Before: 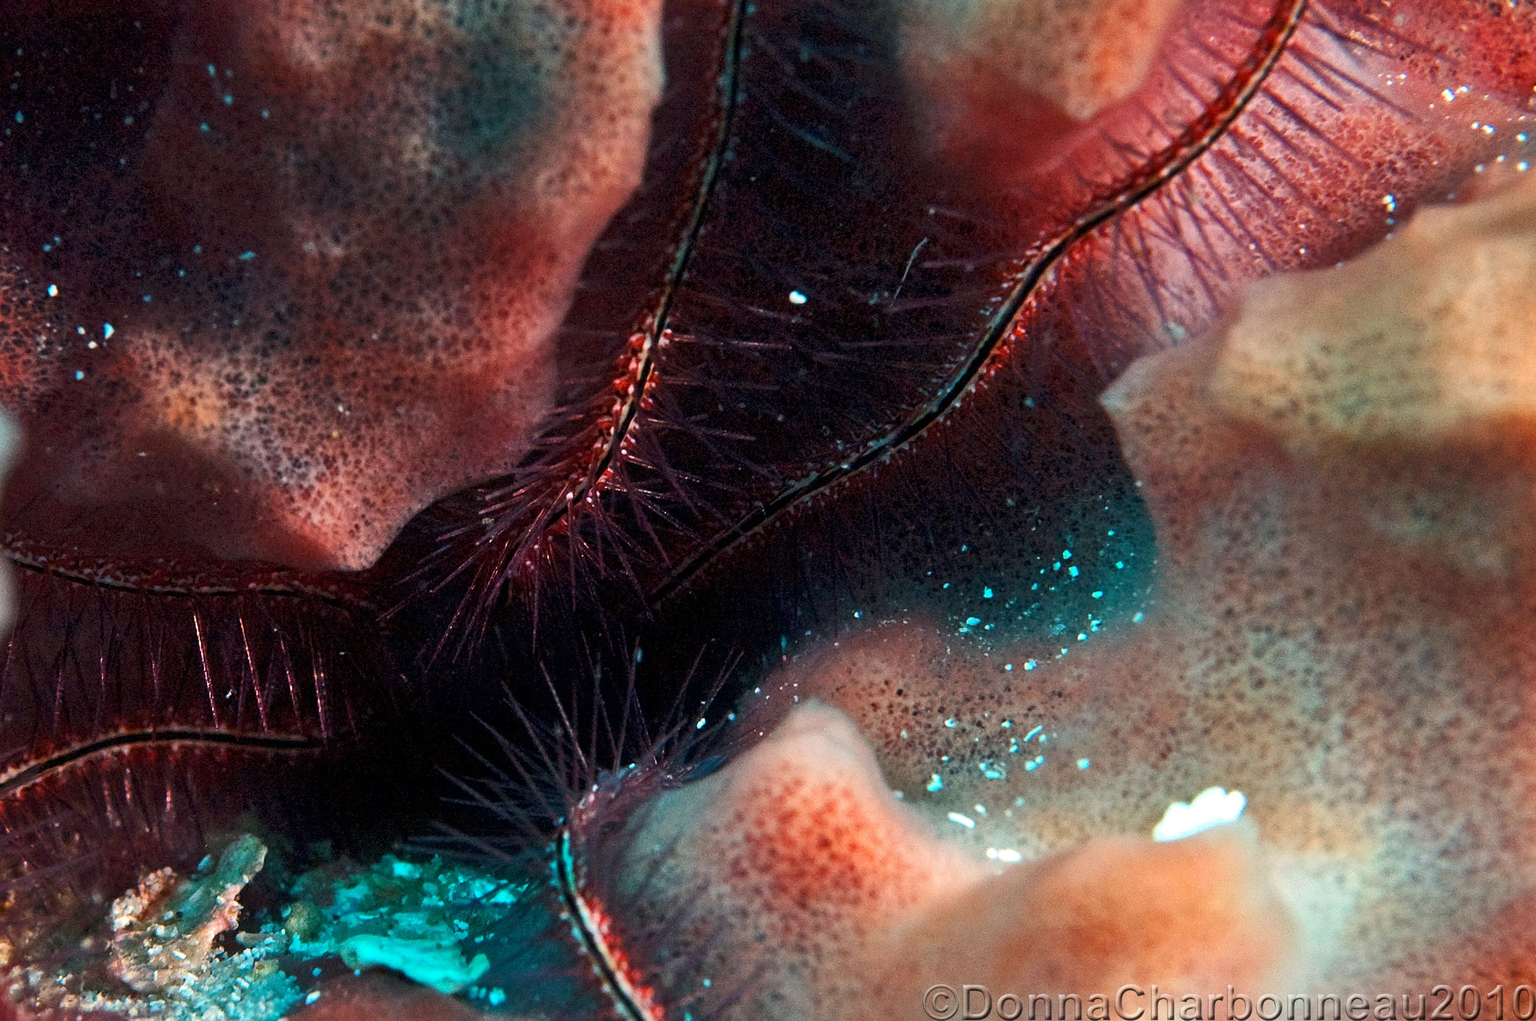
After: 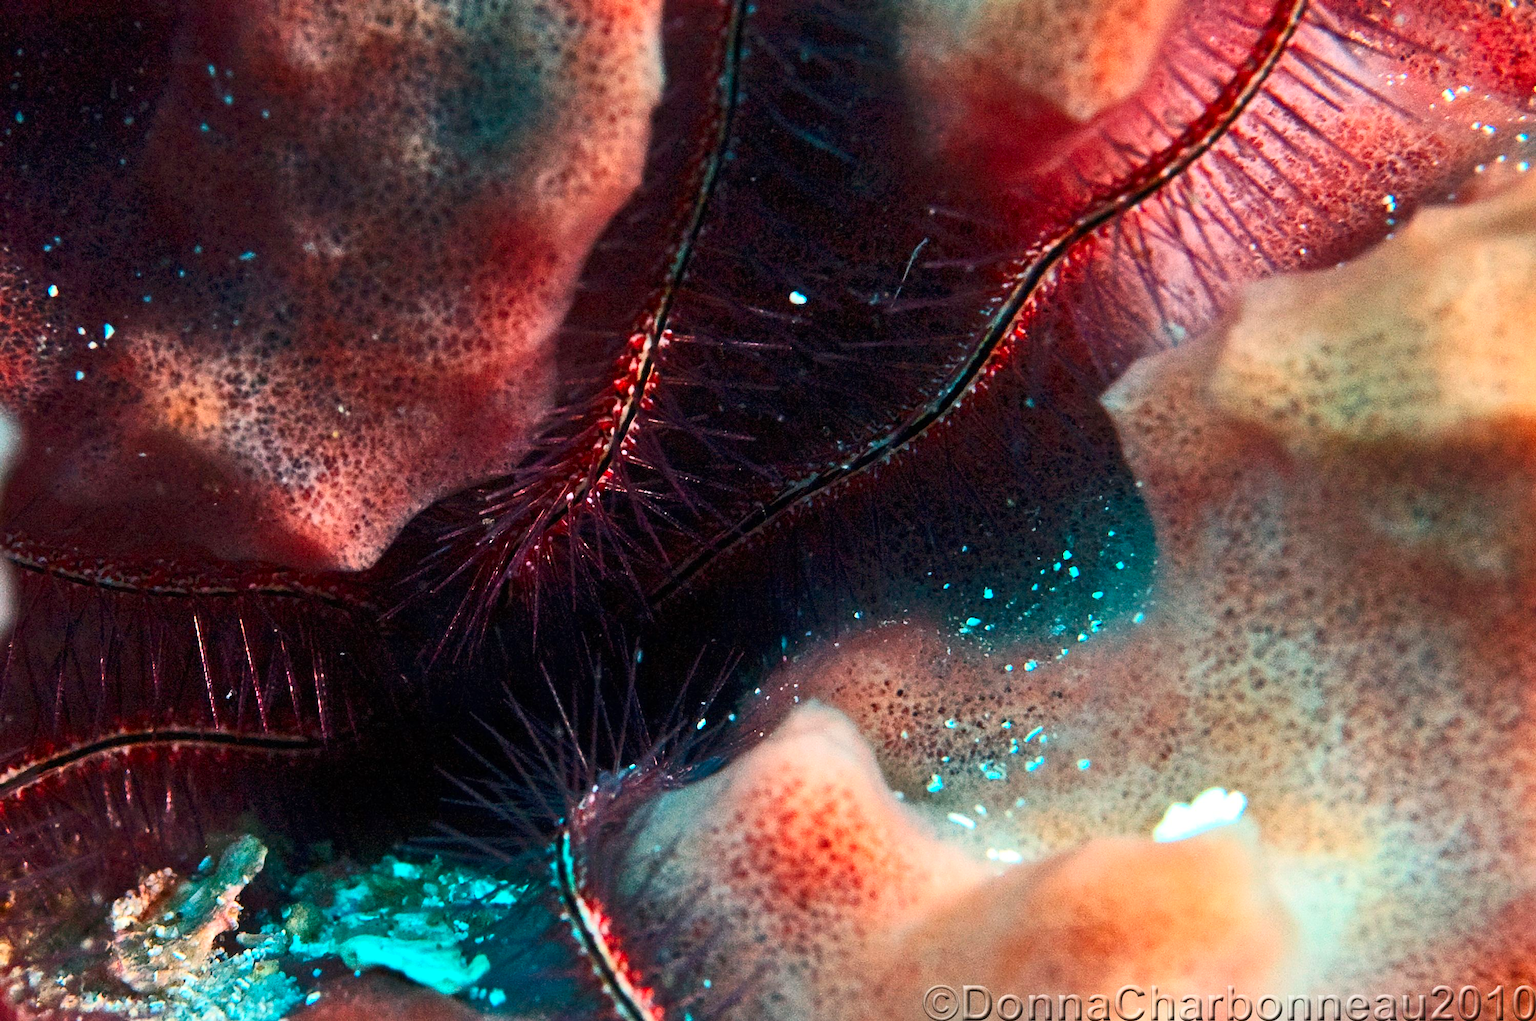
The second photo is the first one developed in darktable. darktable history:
contrast brightness saturation: contrast 0.232, brightness 0.114, saturation 0.292
